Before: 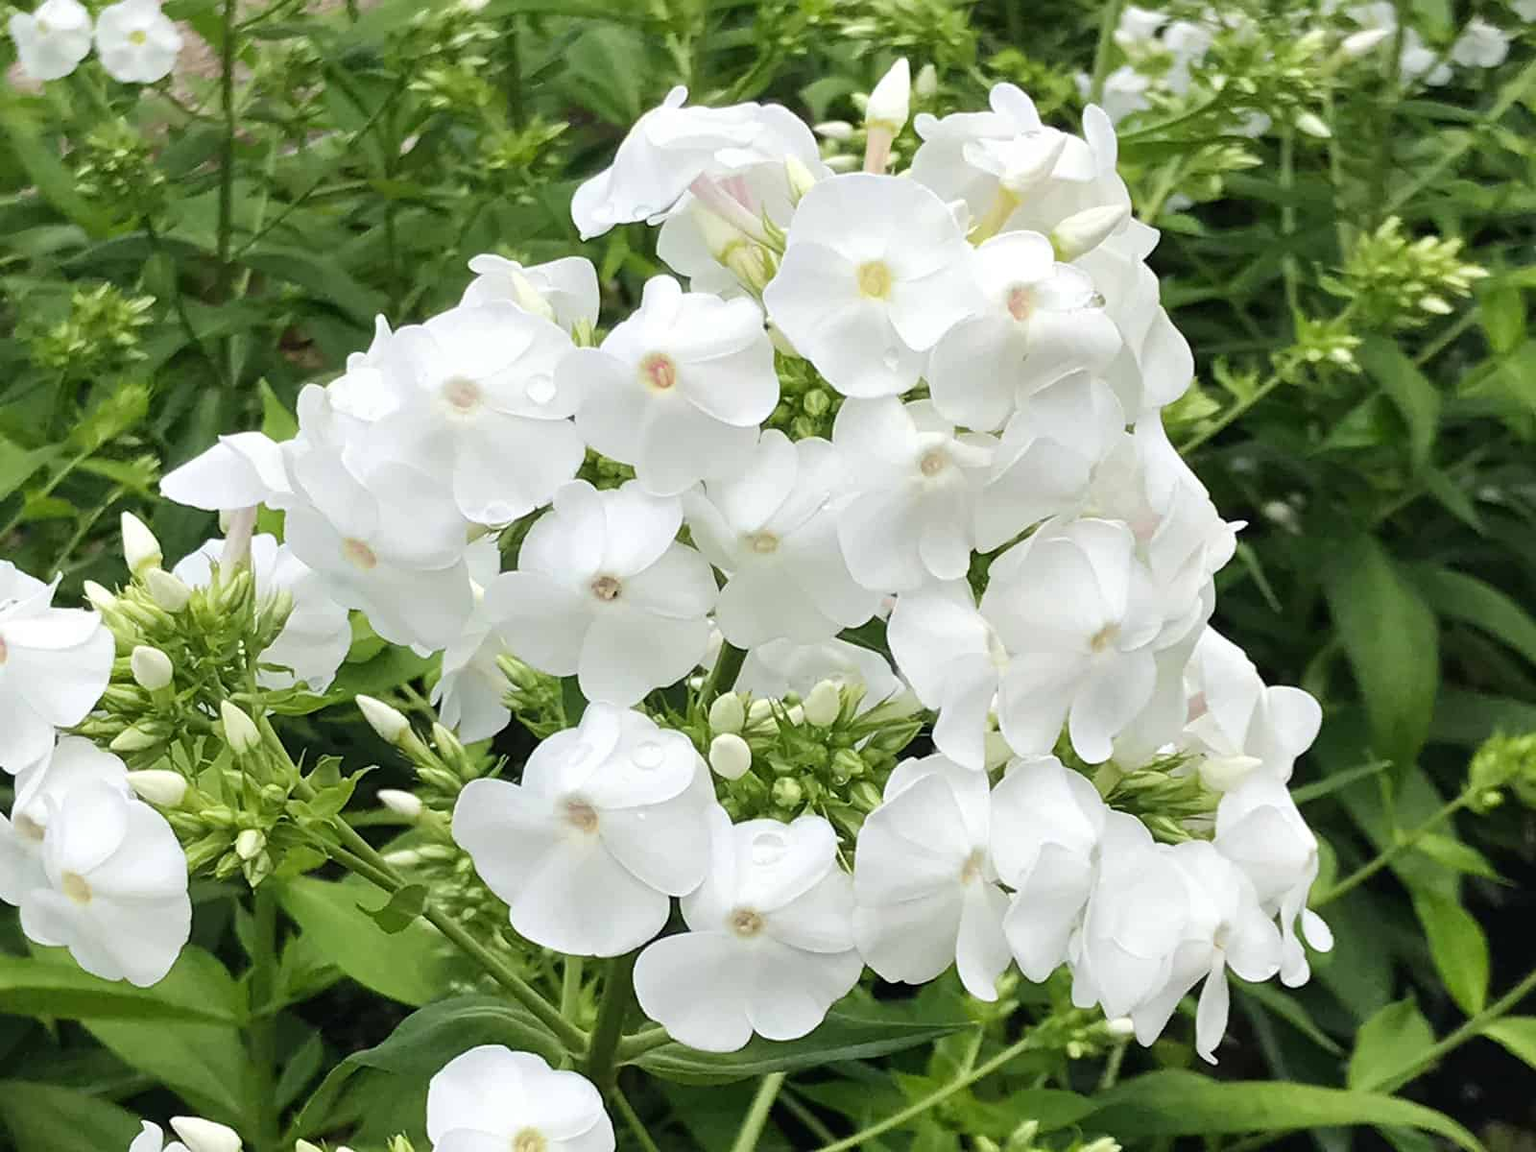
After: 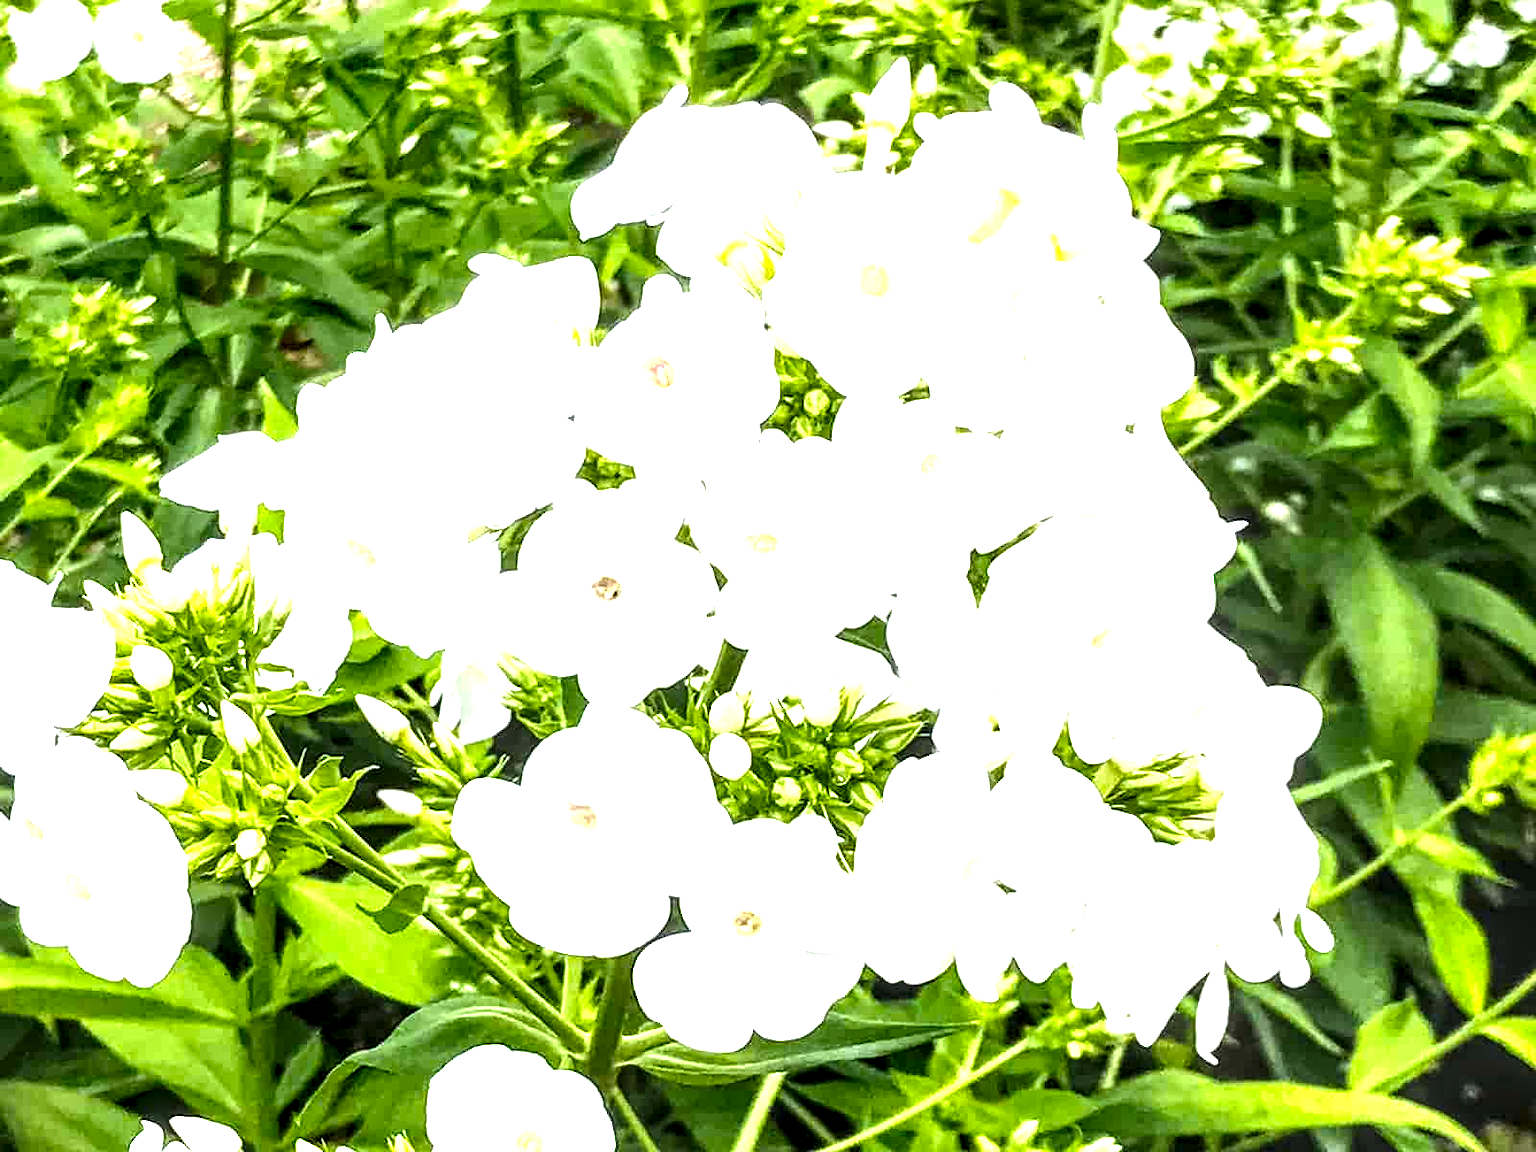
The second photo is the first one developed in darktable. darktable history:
exposure: black level correction 0, exposure 1.39 EV, compensate exposure bias true, compensate highlight preservation false
local contrast: detail 205%
color balance rgb: shadows lift › chroma 3.911%, shadows lift › hue 91.17°, power › hue 329.85°, global offset › luminance 0.773%, perceptual saturation grading › global saturation 29.792%, global vibrance 20%
tone equalizer: edges refinement/feathering 500, mask exposure compensation -1.57 EV, preserve details no
